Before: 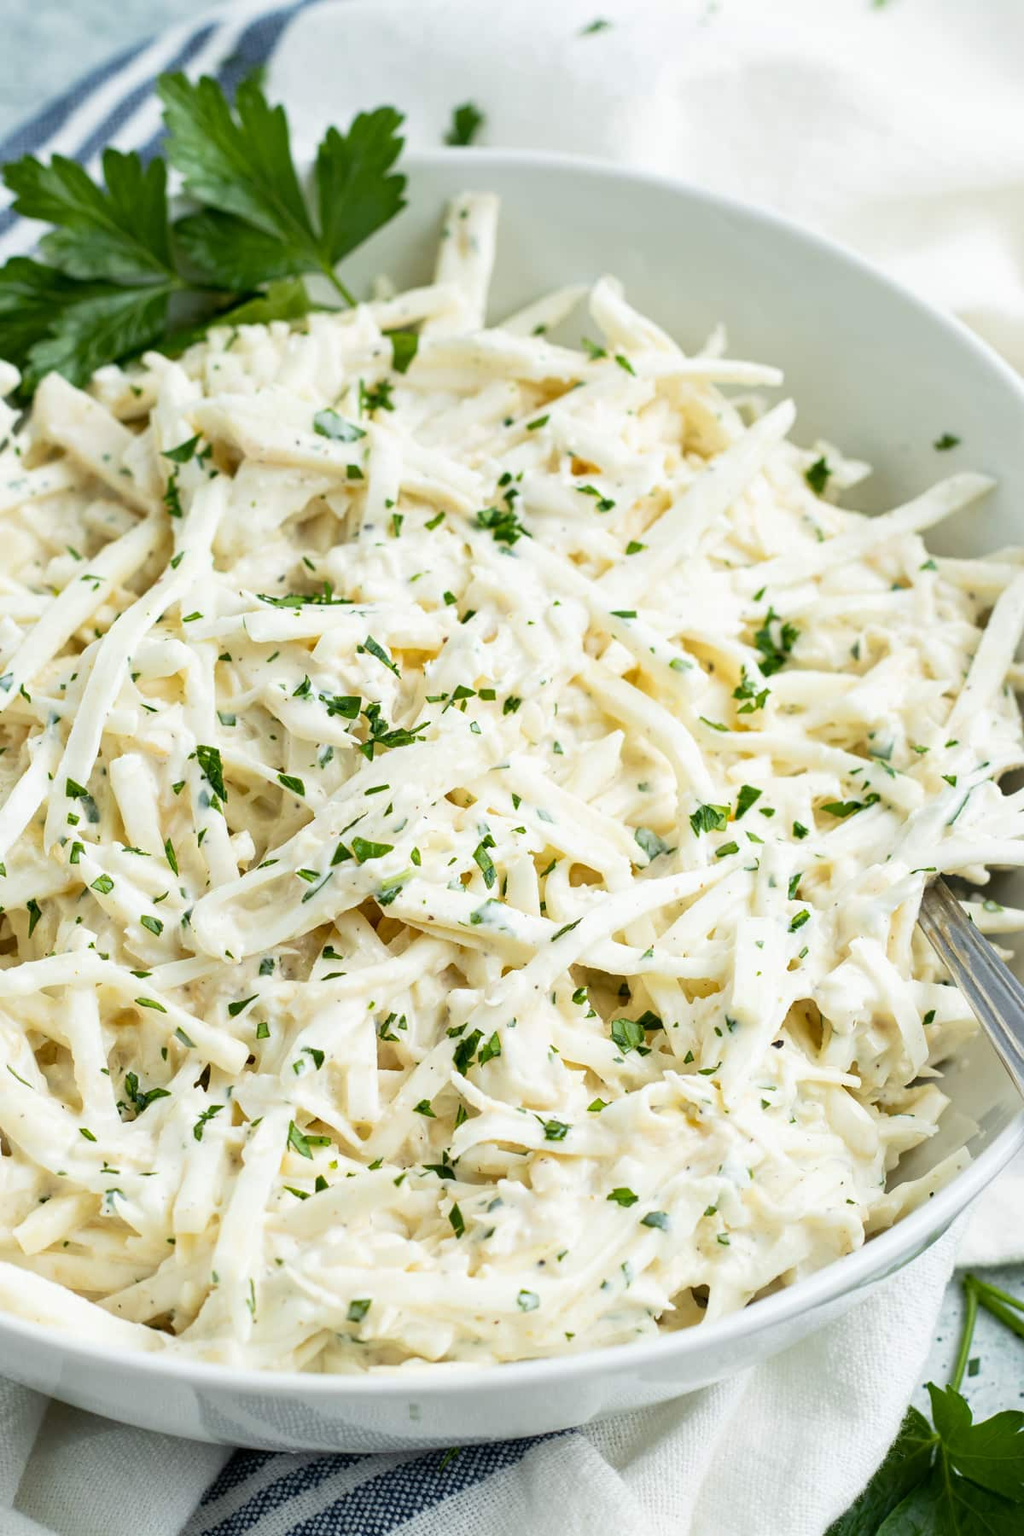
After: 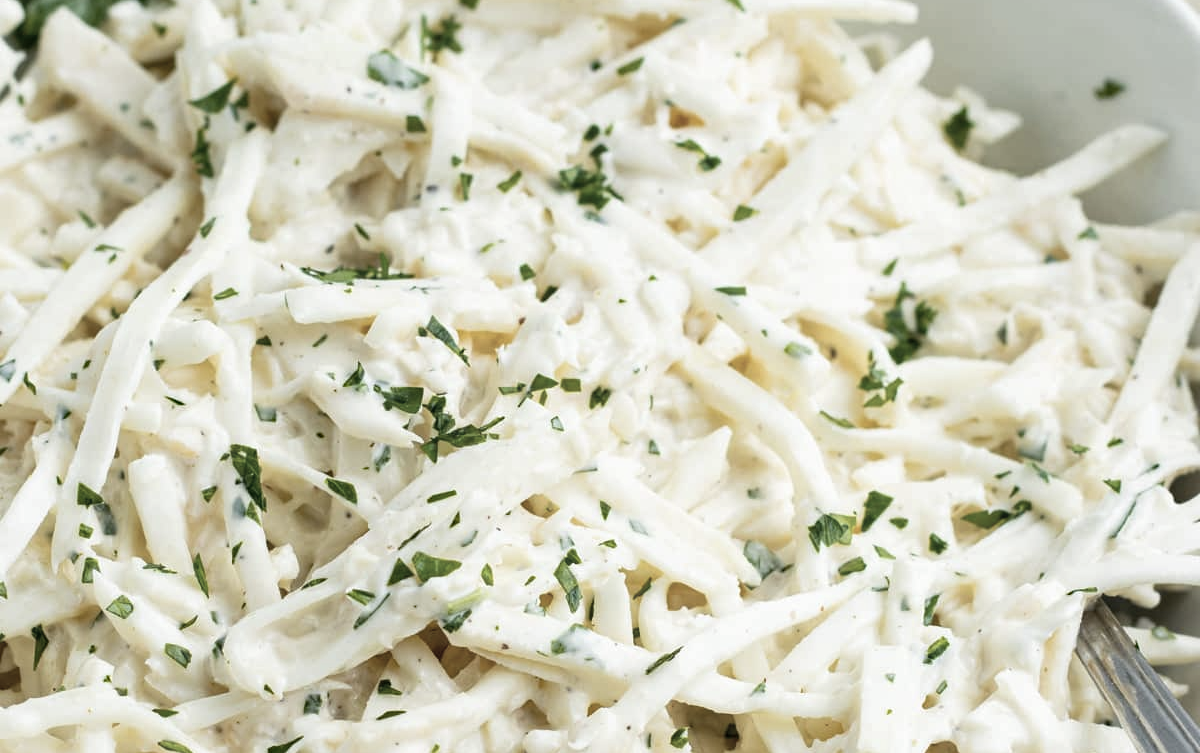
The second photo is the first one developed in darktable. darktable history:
crop and rotate: top 23.84%, bottom 34.294%
color correction: saturation 0.57
haze removal: compatibility mode true, adaptive false
